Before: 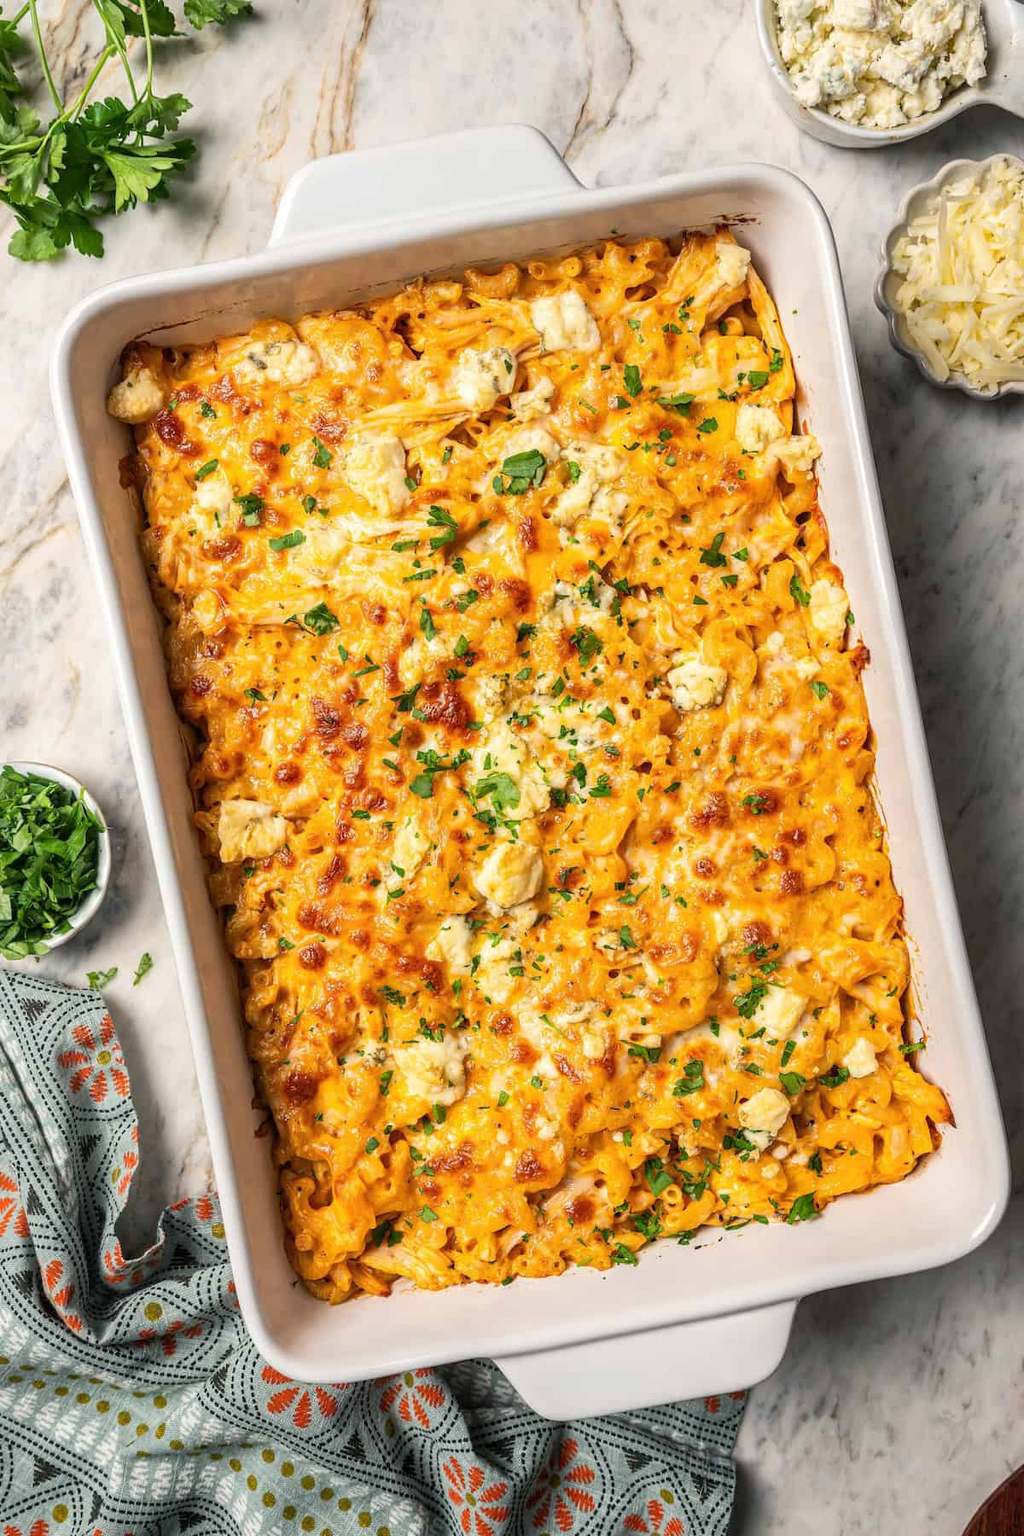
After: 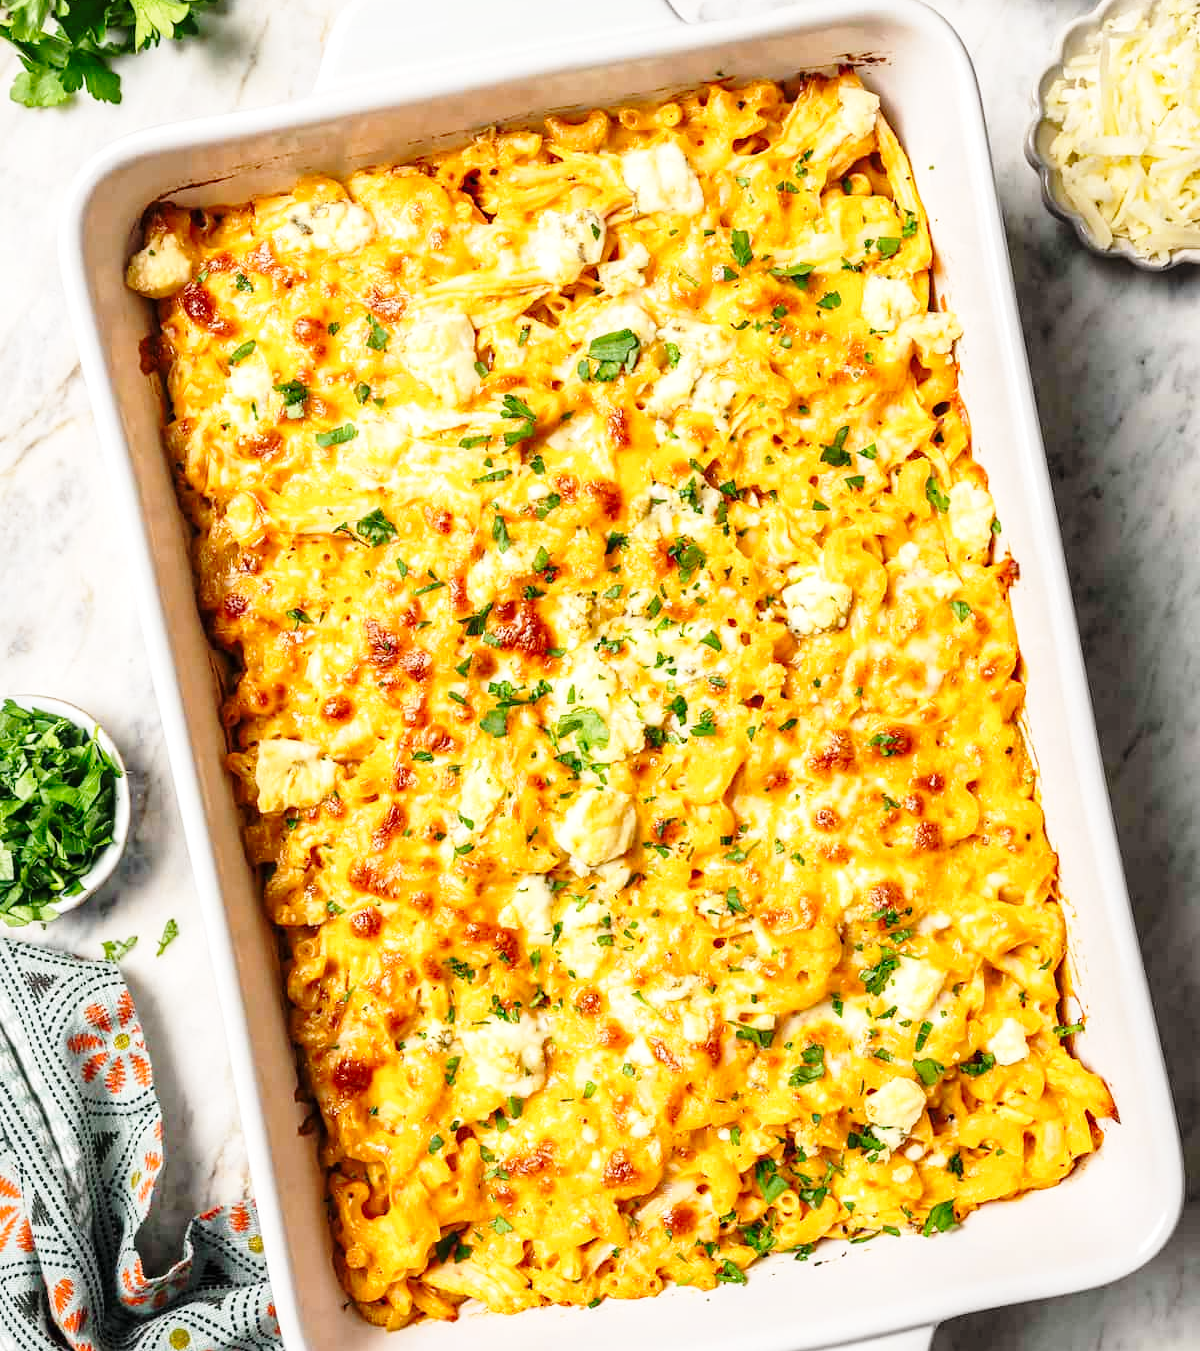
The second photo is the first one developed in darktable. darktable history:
base curve: curves: ch0 [(0, 0) (0.028, 0.03) (0.121, 0.232) (0.46, 0.748) (0.859, 0.968) (1, 1)], preserve colors none
local contrast: mode bilateral grid, contrast 20, coarseness 50, detail 119%, midtone range 0.2
crop: top 11.046%, bottom 13.876%
